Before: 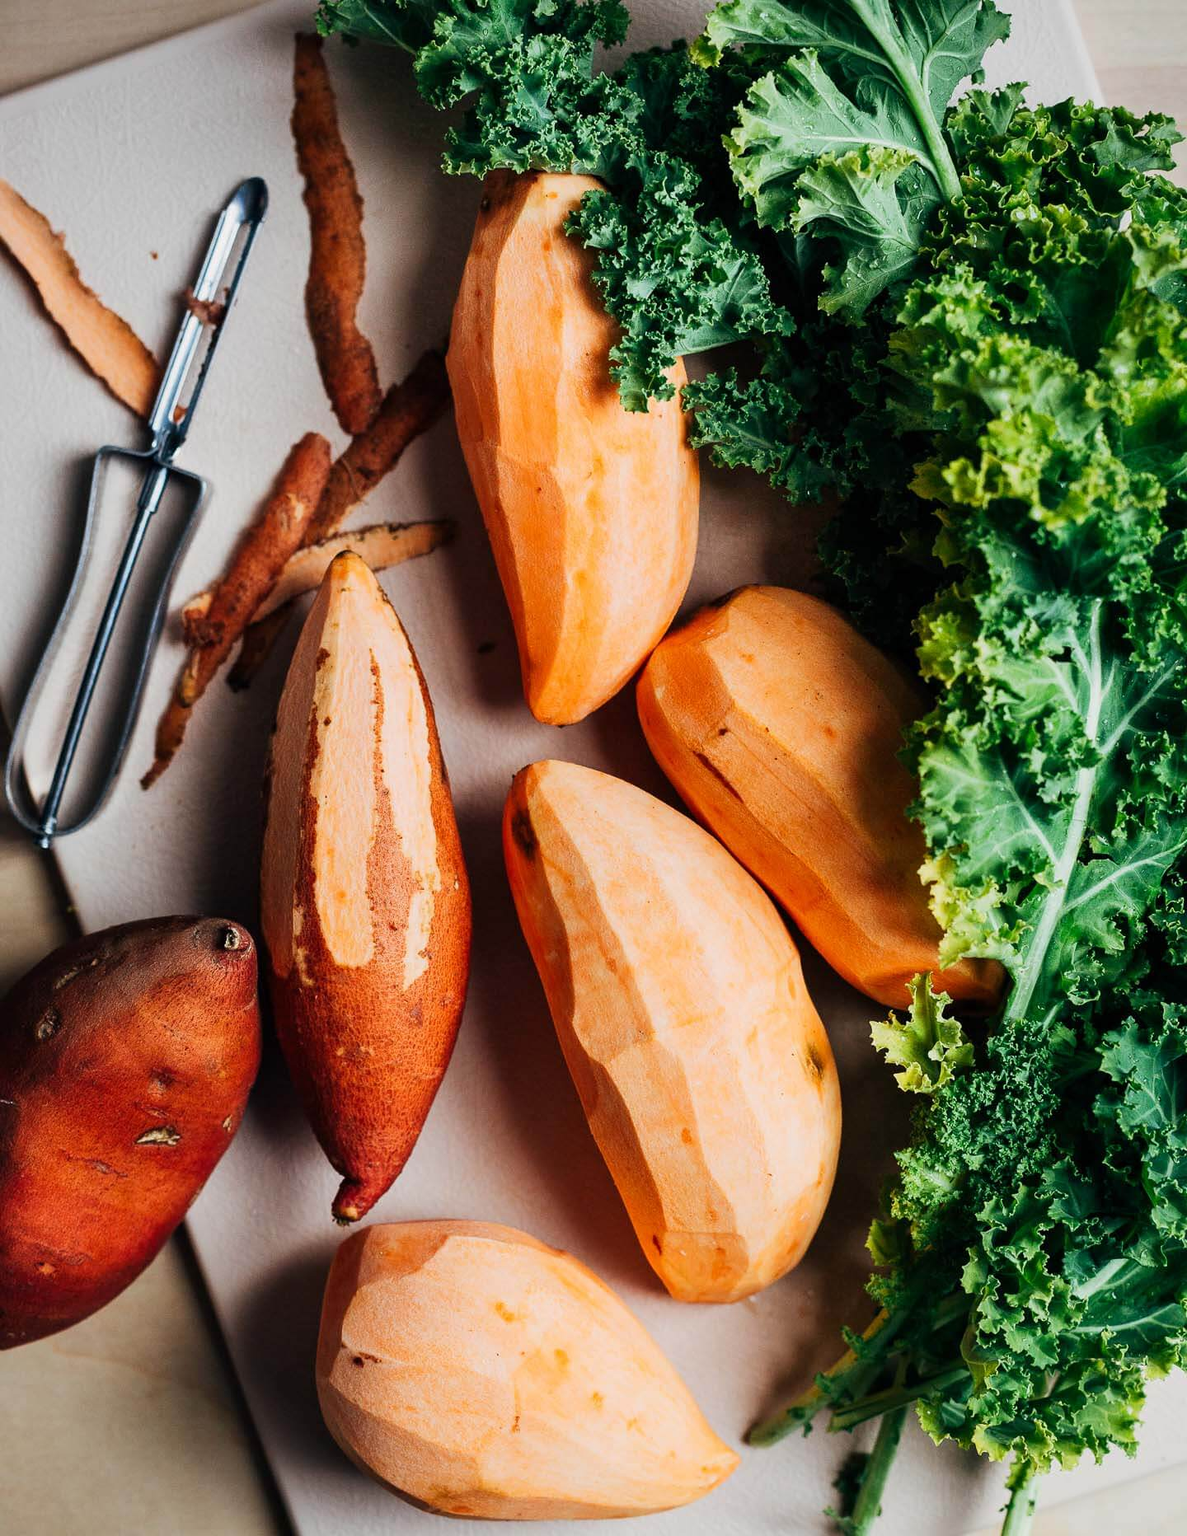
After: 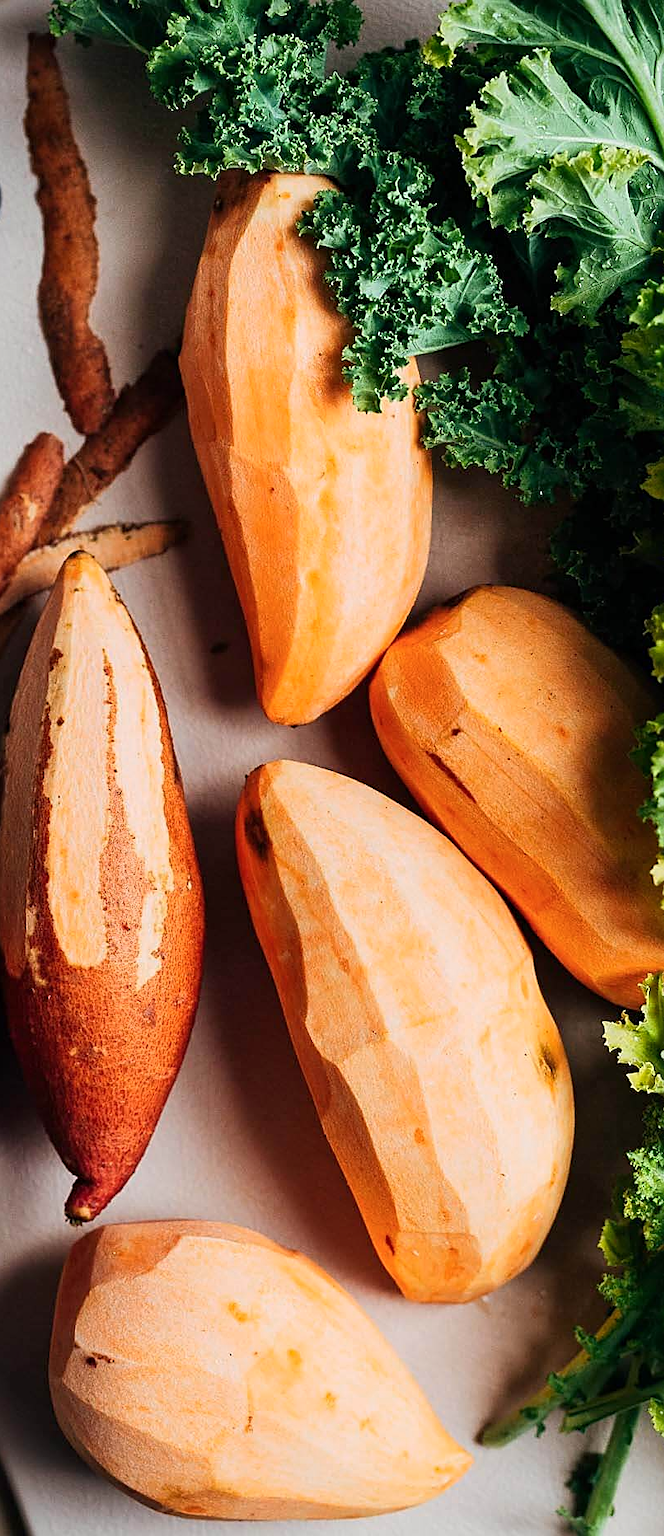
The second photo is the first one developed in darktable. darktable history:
sharpen: on, module defaults
color zones: curves: ch0 [(0, 0.5) (0.125, 0.4) (0.25, 0.5) (0.375, 0.4) (0.5, 0.4) (0.625, 0.6) (0.75, 0.6) (0.875, 0.5)]; ch1 [(0, 0.4) (0.125, 0.5) (0.25, 0.4) (0.375, 0.4) (0.5, 0.4) (0.625, 0.4) (0.75, 0.5) (0.875, 0.4)]; ch2 [(0, 0.6) (0.125, 0.5) (0.25, 0.5) (0.375, 0.6) (0.5, 0.6) (0.625, 0.5) (0.75, 0.5) (0.875, 0.5)], mix -129.67%
crop and rotate: left 22.553%, right 21.378%
tone equalizer: on, module defaults
